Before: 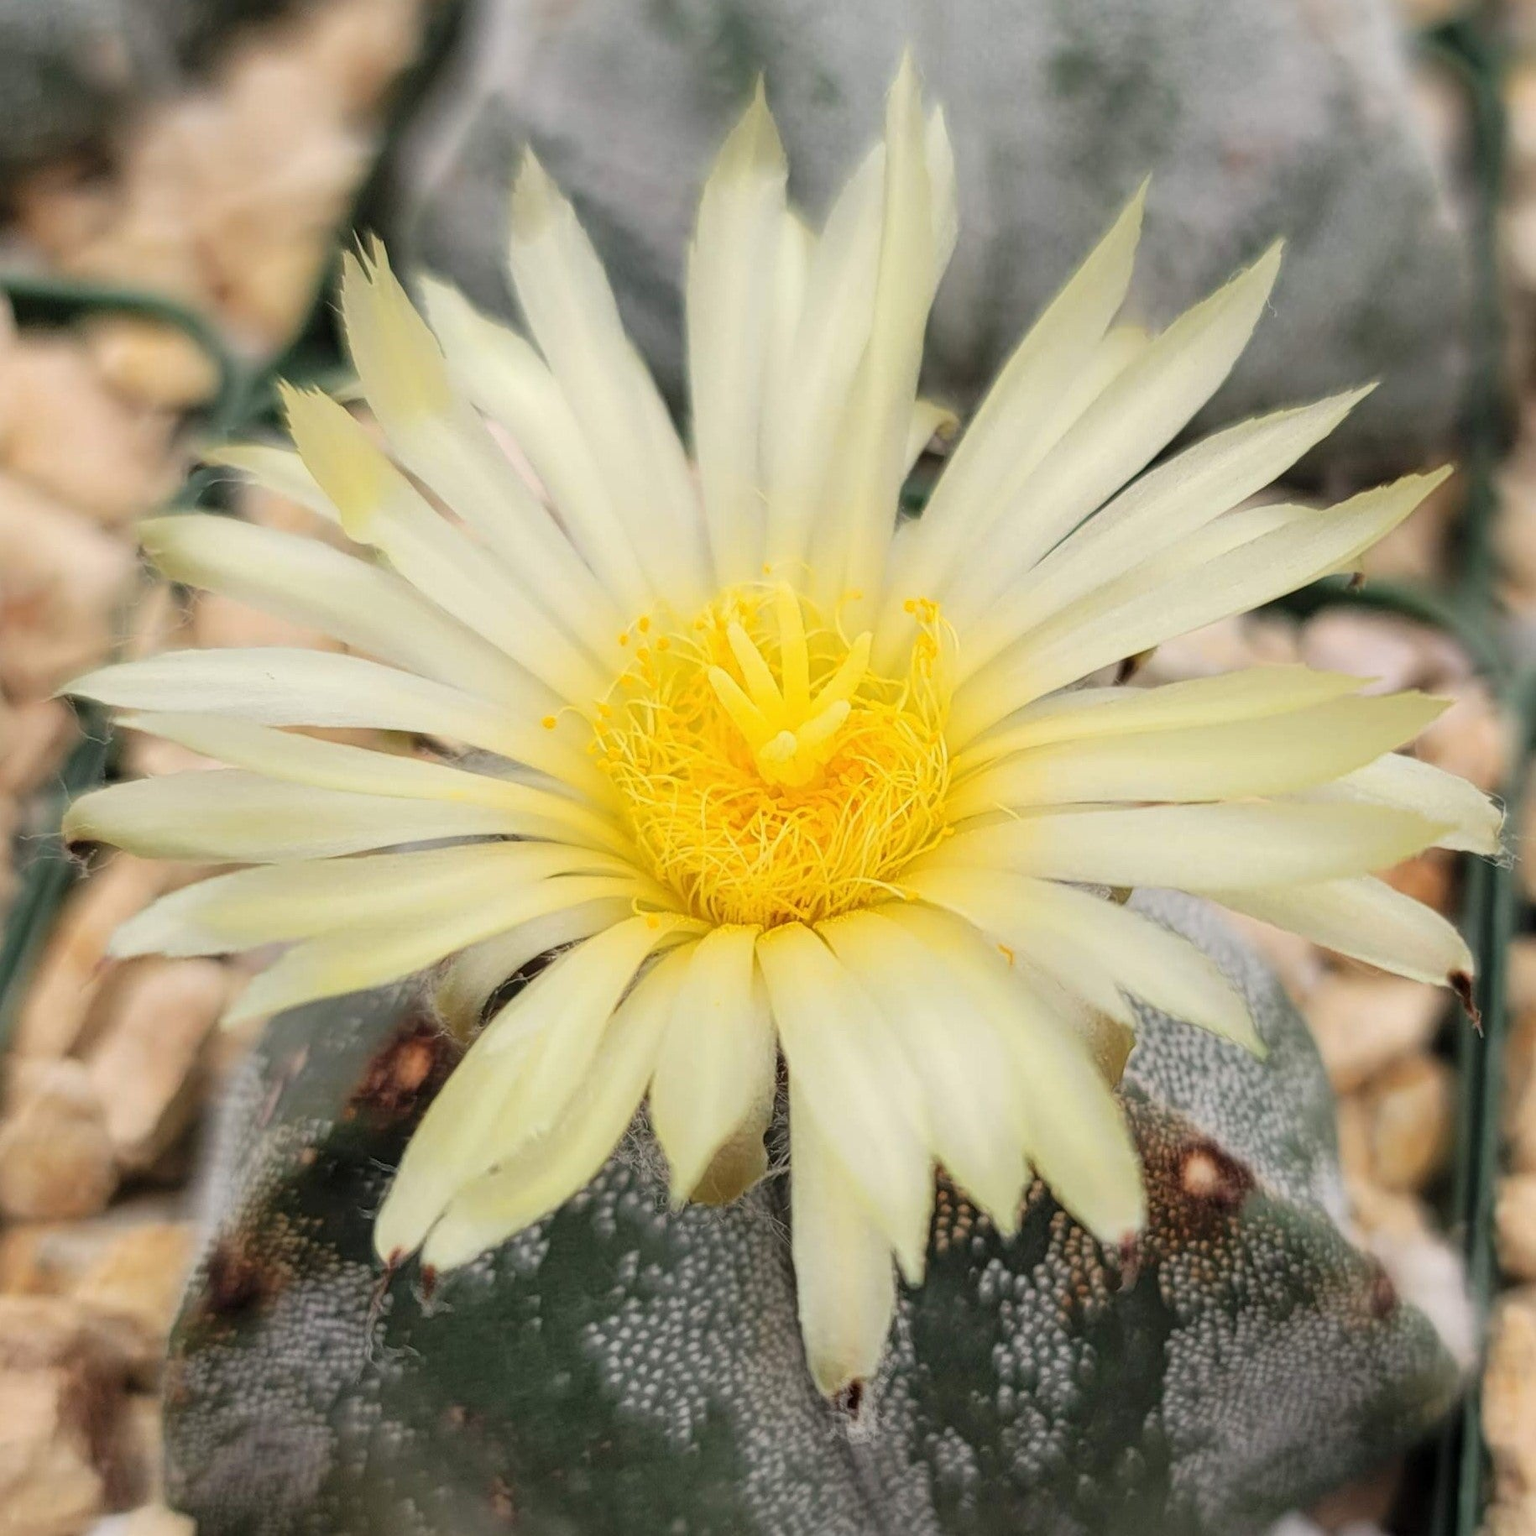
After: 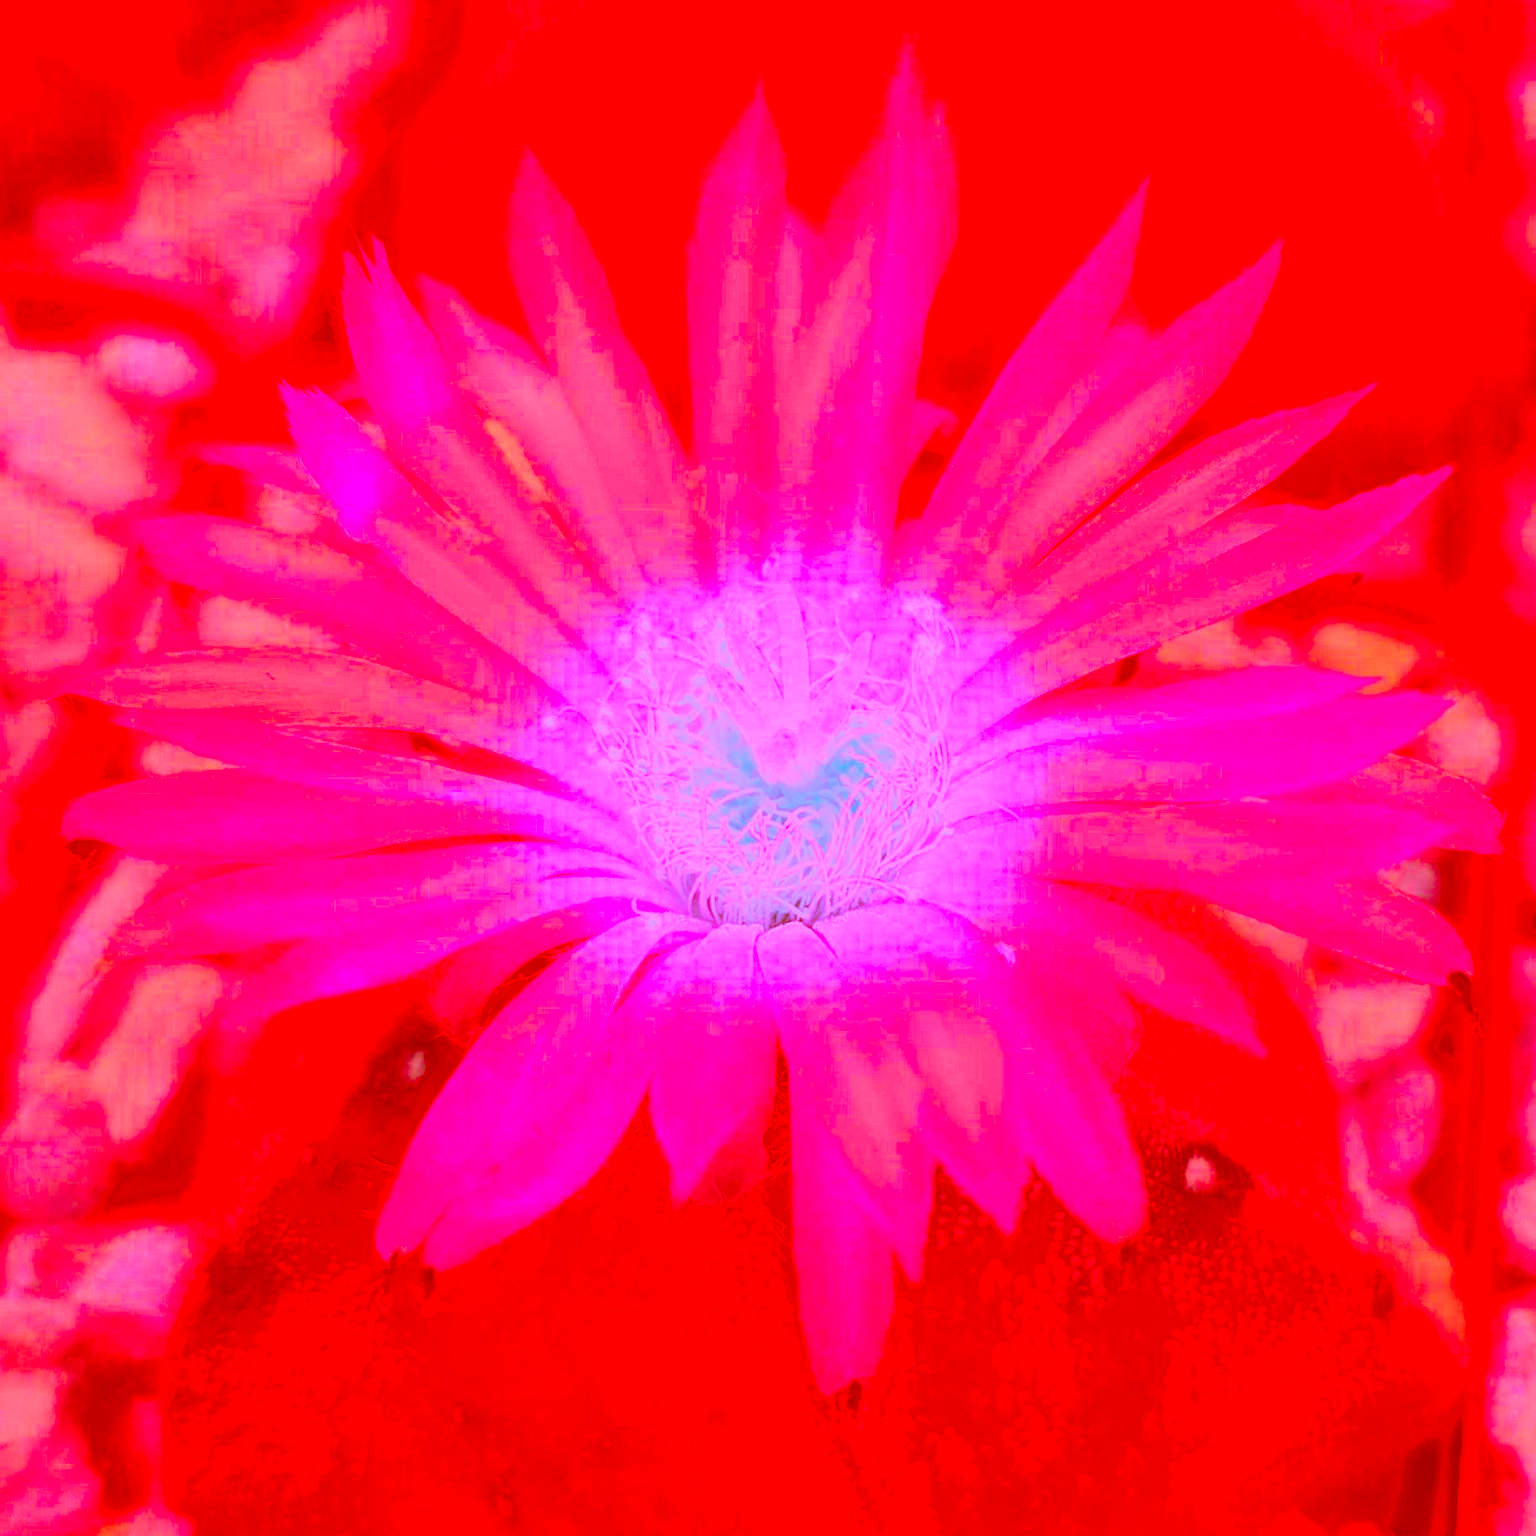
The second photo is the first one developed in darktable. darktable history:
color balance: lift [1.005, 0.99, 1.007, 1.01], gamma [1, 0.979, 1.011, 1.021], gain [0.923, 1.098, 1.025, 0.902], input saturation 90.45%, contrast 7.73%, output saturation 105.91%
color correction: highlights a* -39.68, highlights b* -40, shadows a* -40, shadows b* -40, saturation -3
